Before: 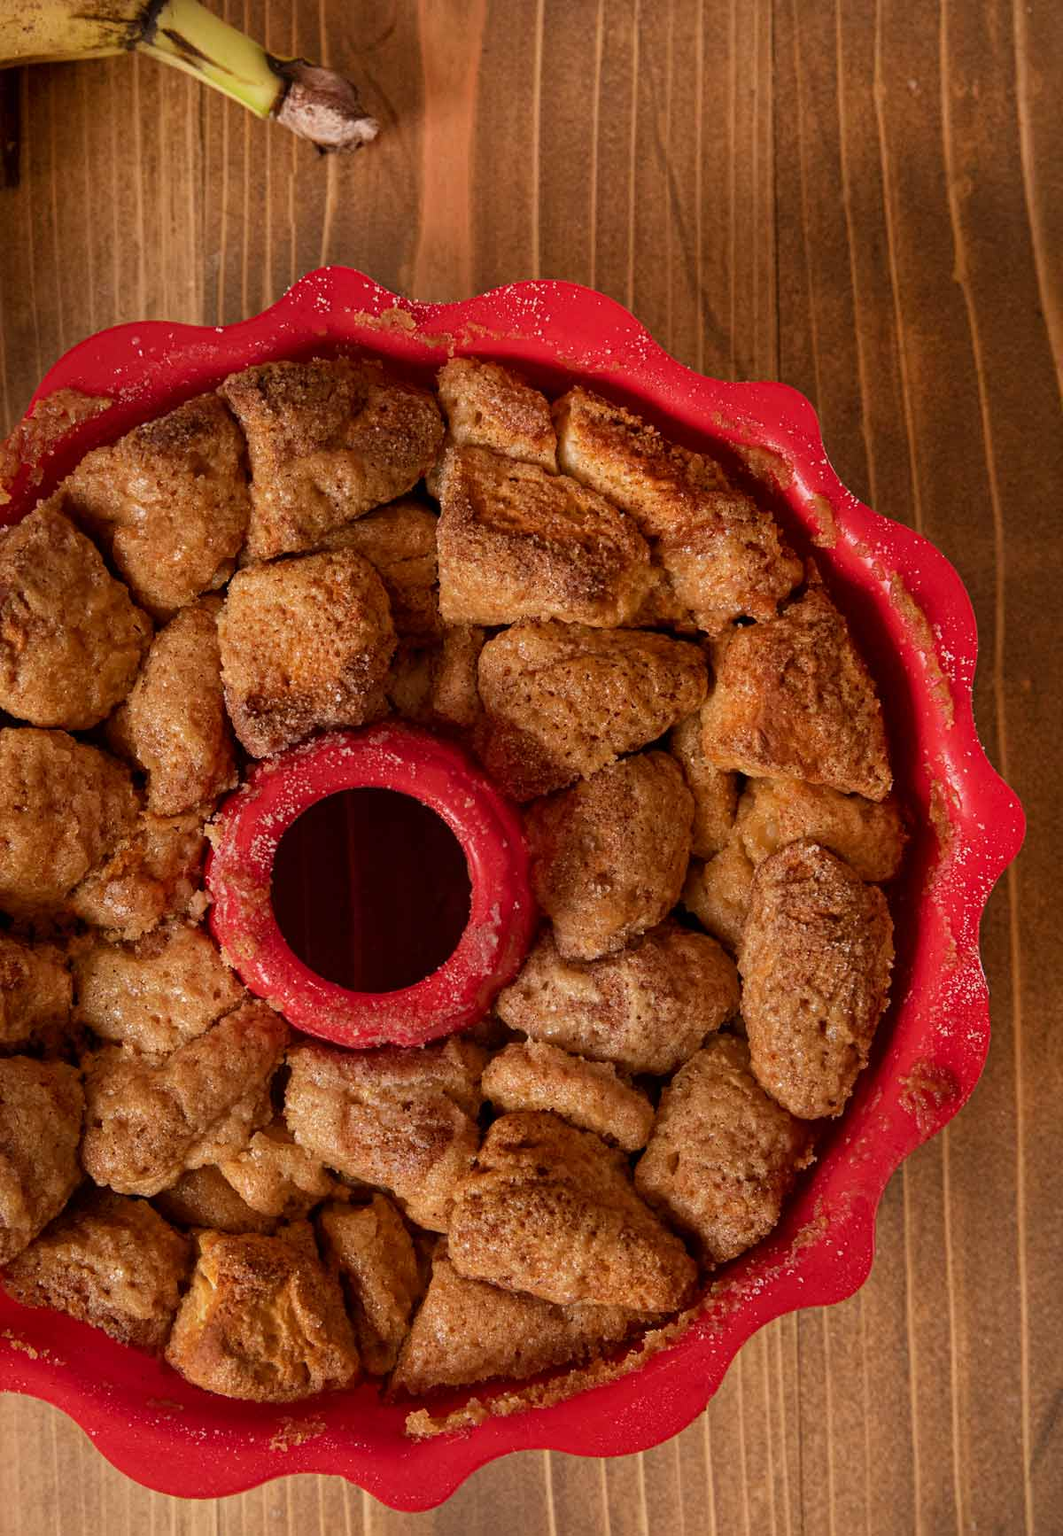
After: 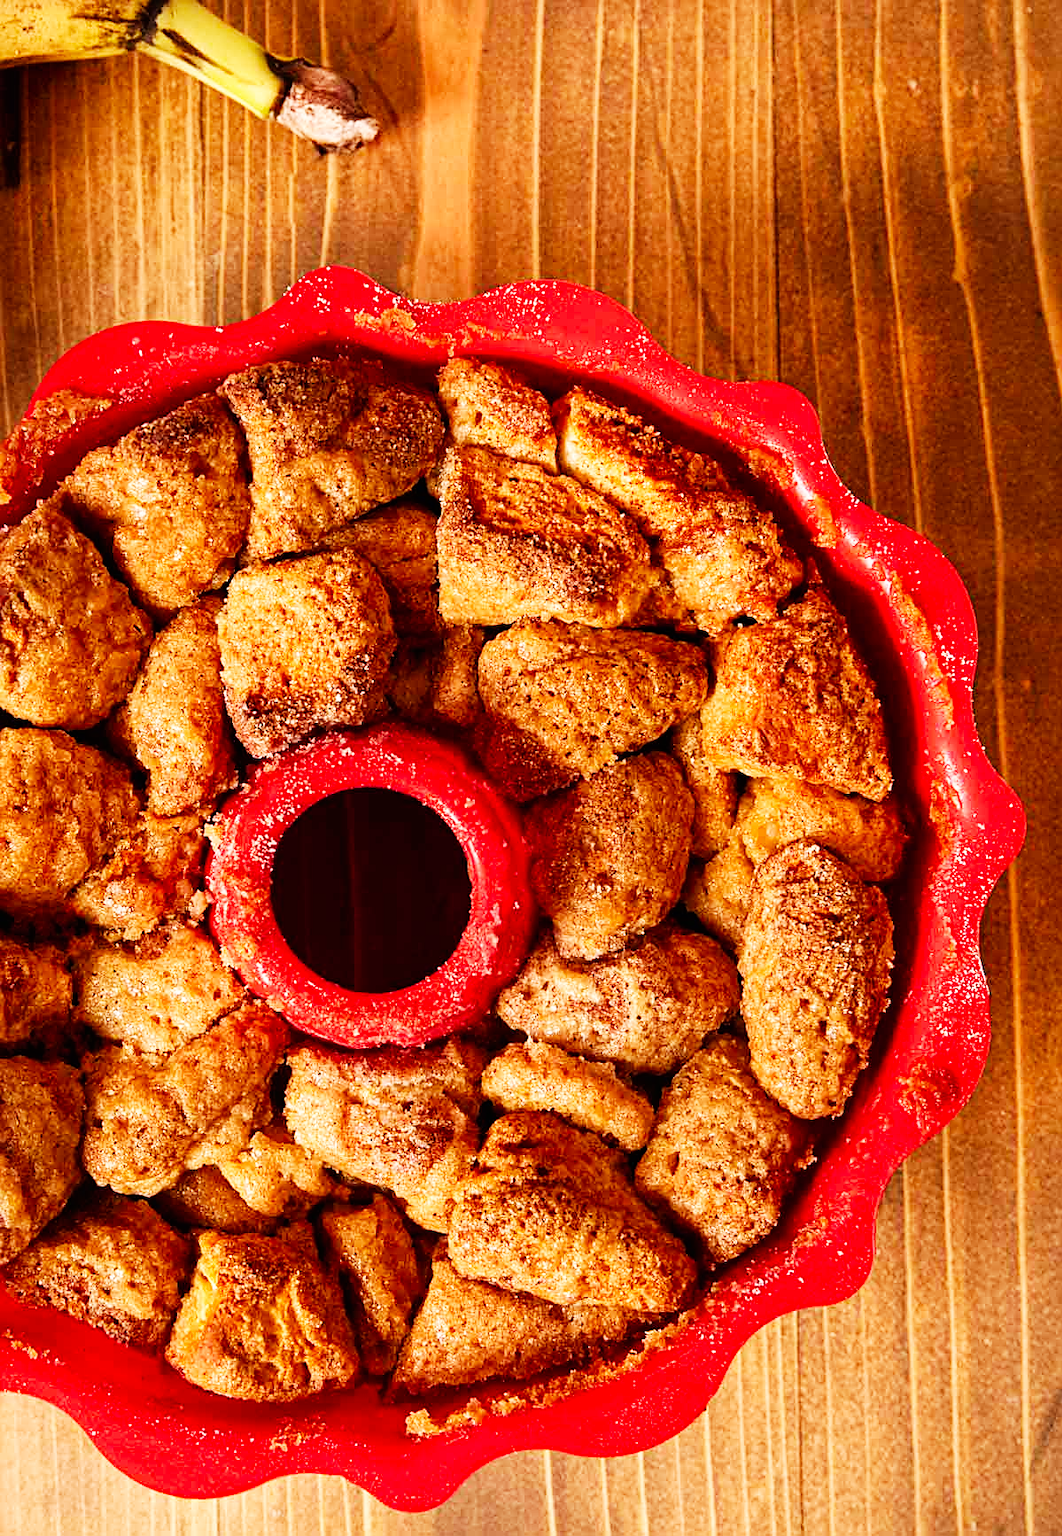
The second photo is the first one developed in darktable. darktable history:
sharpen: on, module defaults
base curve: curves: ch0 [(0, 0) (0.007, 0.004) (0.027, 0.03) (0.046, 0.07) (0.207, 0.54) (0.442, 0.872) (0.673, 0.972) (1, 1)], preserve colors none
